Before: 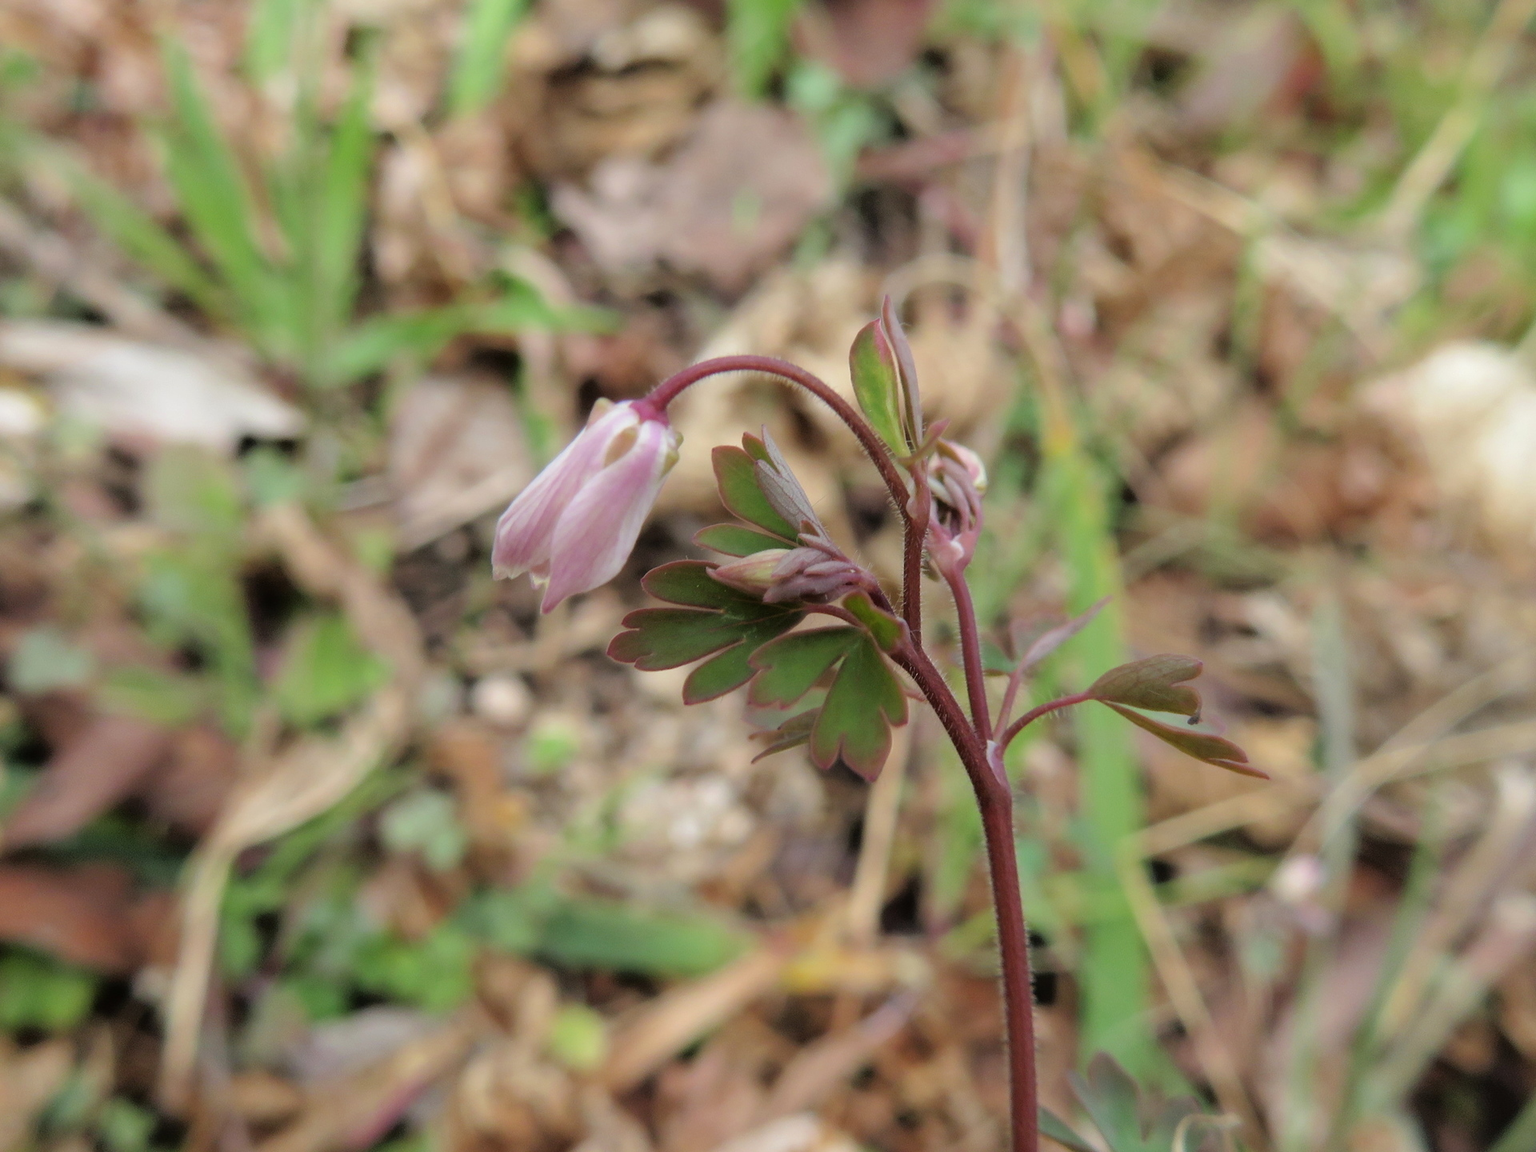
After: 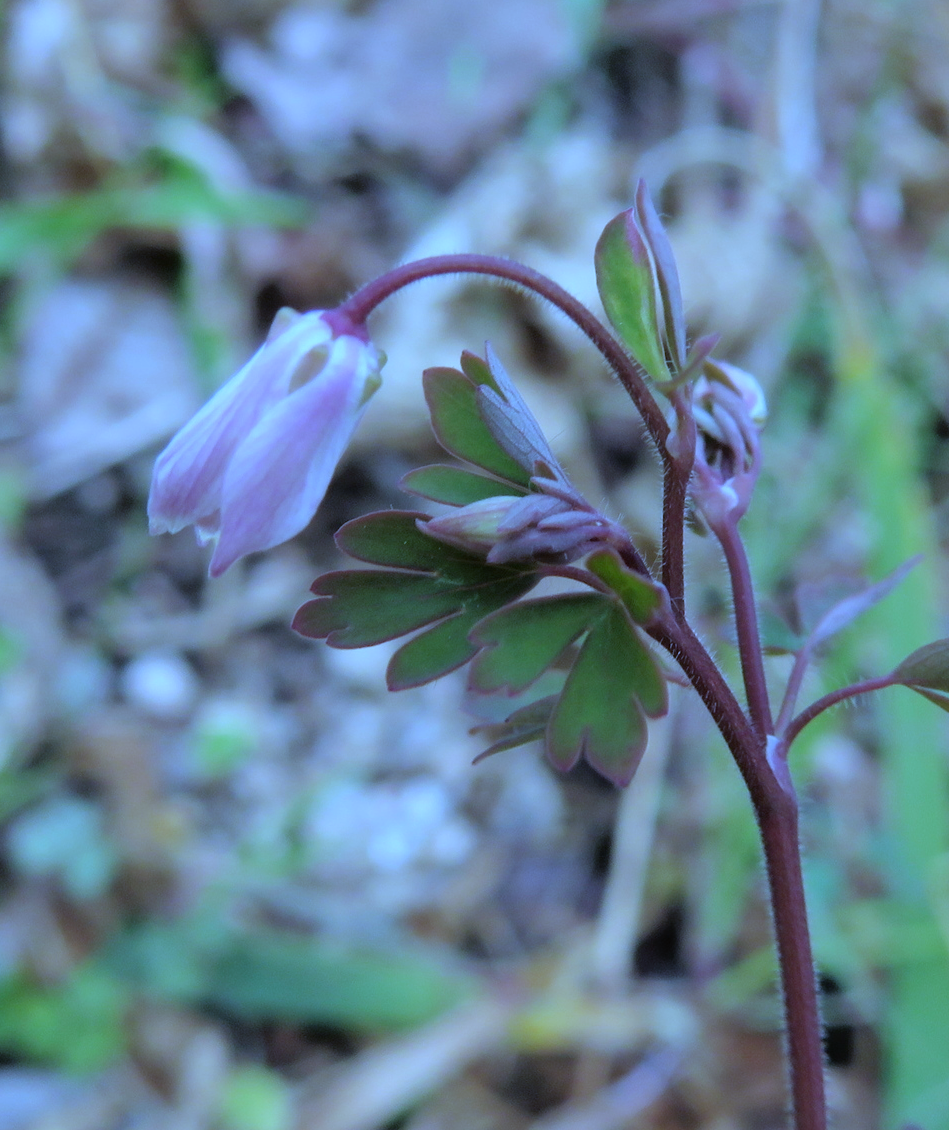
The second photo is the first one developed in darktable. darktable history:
crop and rotate: angle 0.02°, left 24.353%, top 13.219%, right 26.156%, bottom 8.224%
white balance: red 0.766, blue 1.537
base curve: curves: ch0 [(0, 0) (0.989, 0.992)], preserve colors none
shadows and highlights: shadows 37.27, highlights -28.18, soften with gaussian
color correction: highlights a* -8, highlights b* 3.1
